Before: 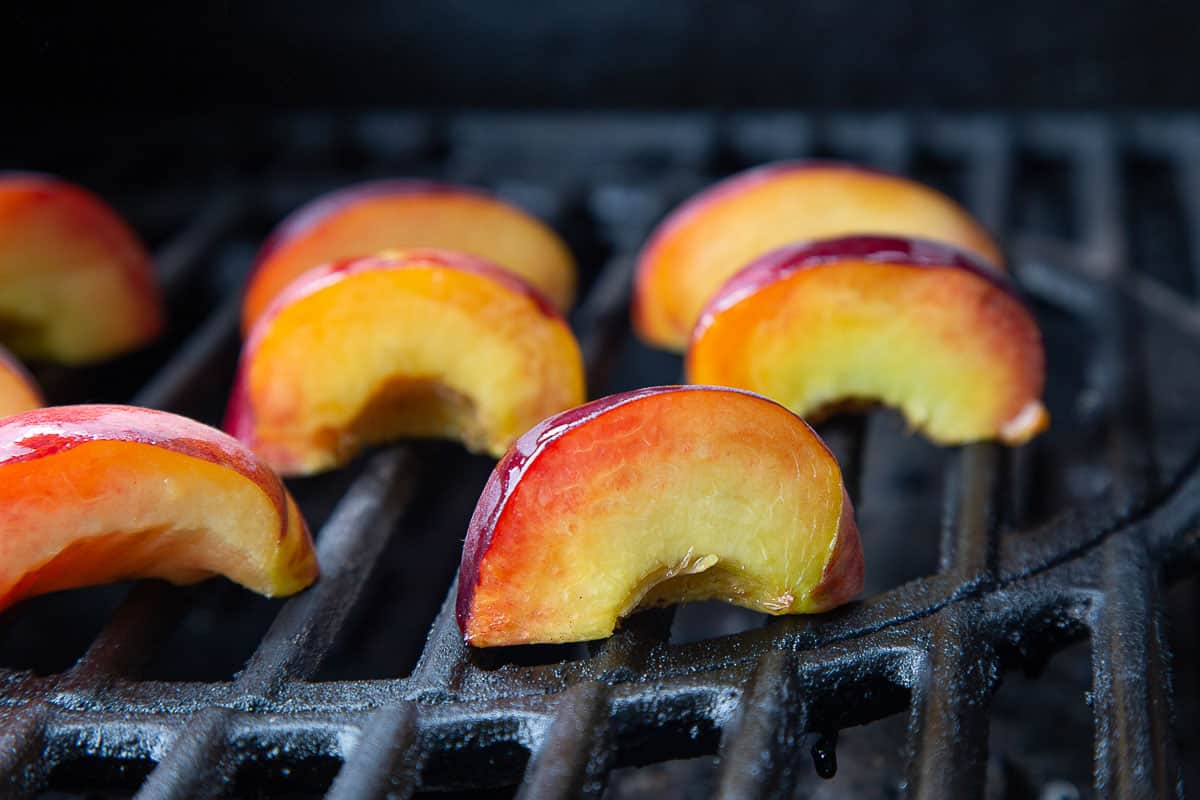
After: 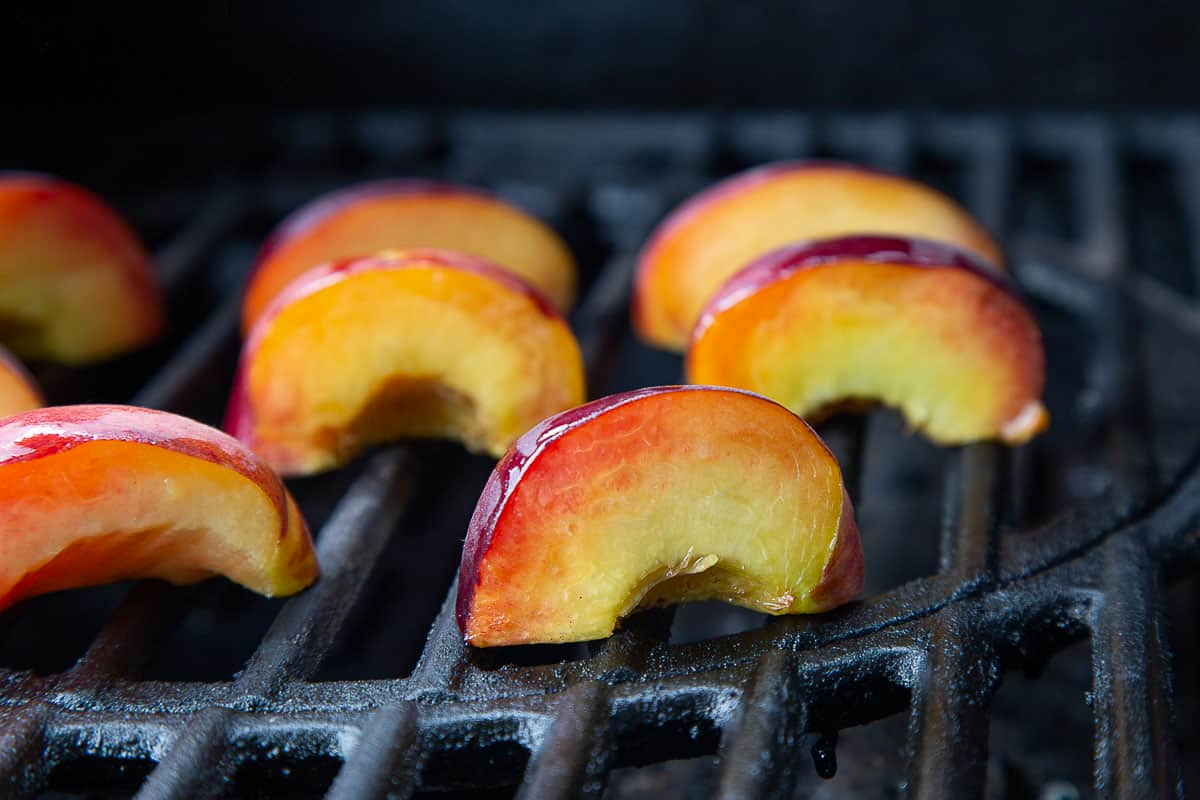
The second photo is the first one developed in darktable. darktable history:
contrast brightness saturation: contrast 0.026, brightness -0.031
